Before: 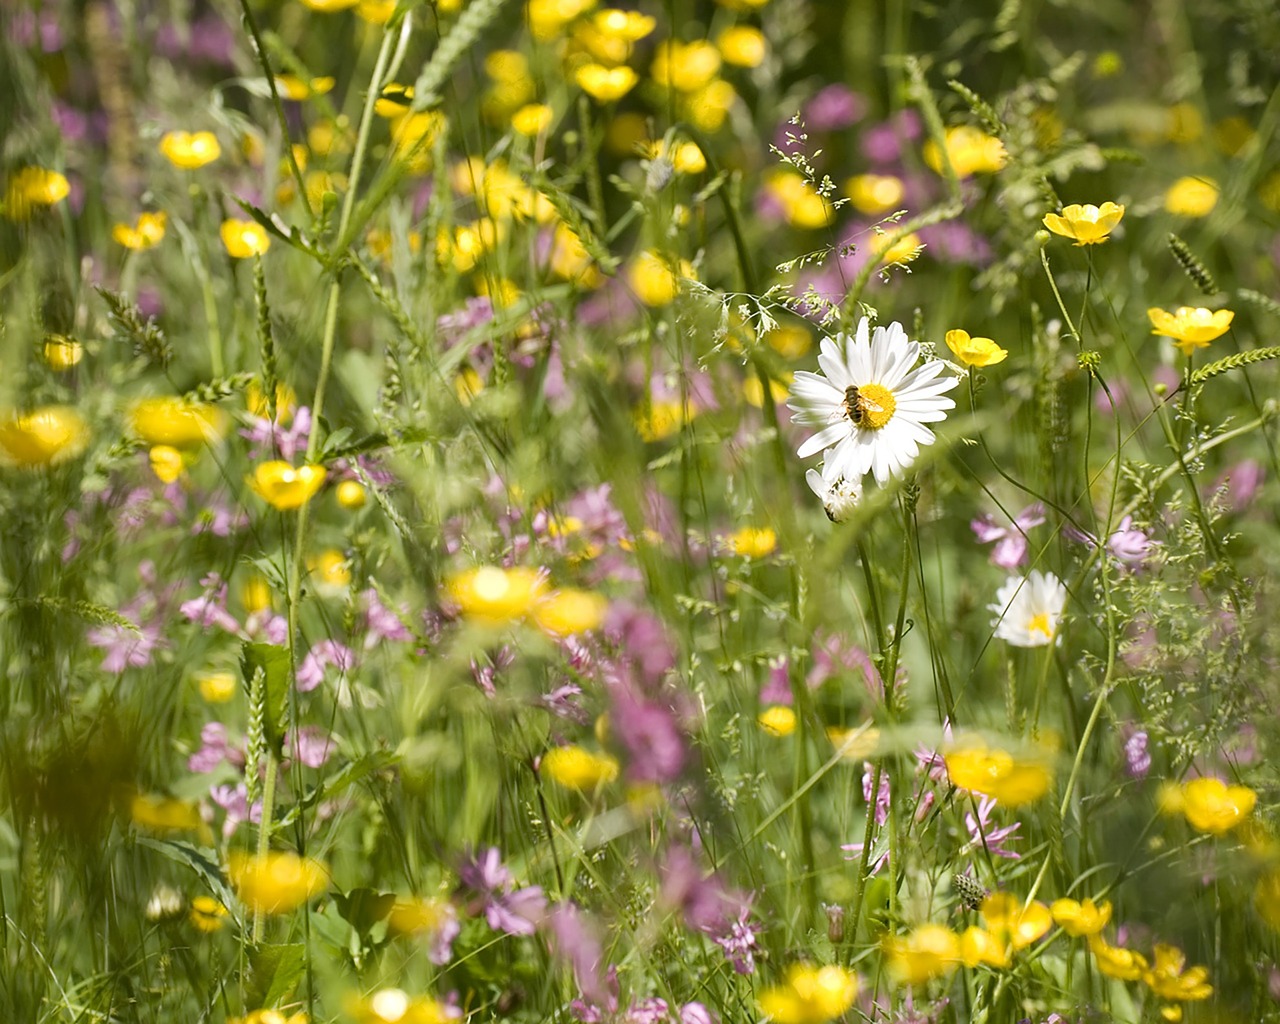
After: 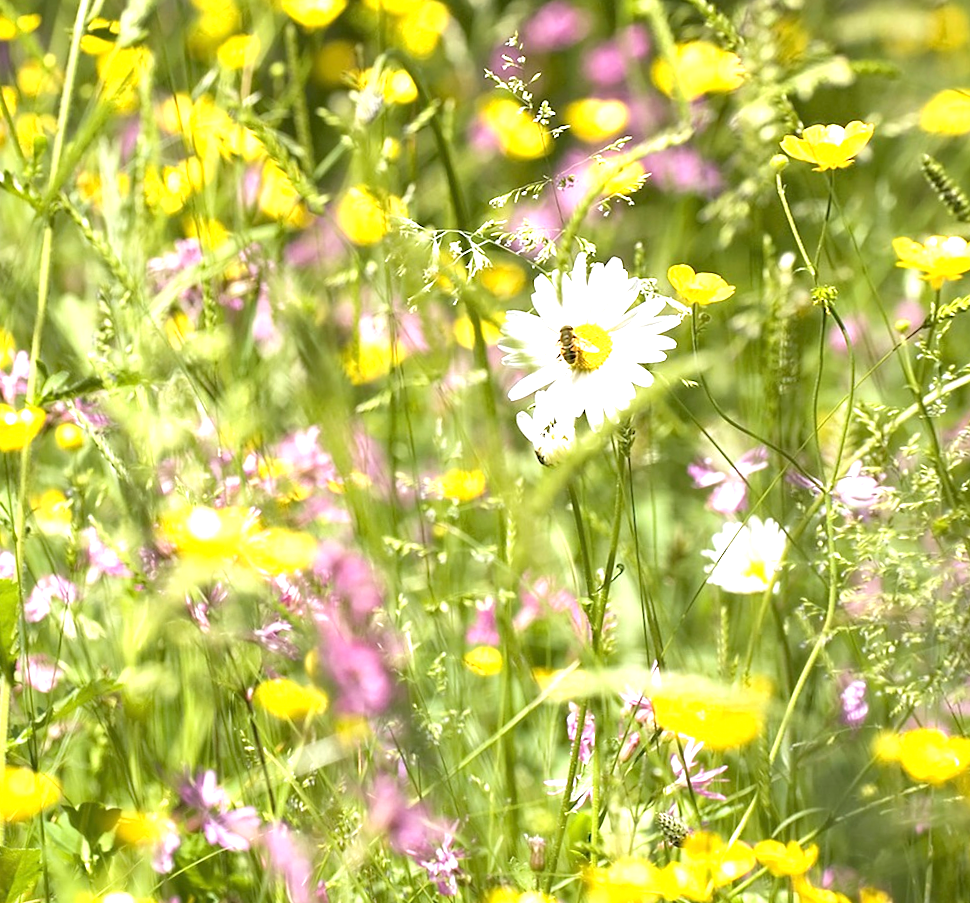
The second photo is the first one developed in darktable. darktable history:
rotate and perspective: rotation 0.062°, lens shift (vertical) 0.115, lens shift (horizontal) -0.133, crop left 0.047, crop right 0.94, crop top 0.061, crop bottom 0.94
white balance: red 0.988, blue 1.017
exposure: exposure 1.2 EV, compensate highlight preservation false
crop and rotate: left 17.959%, top 5.771%, right 1.742%
